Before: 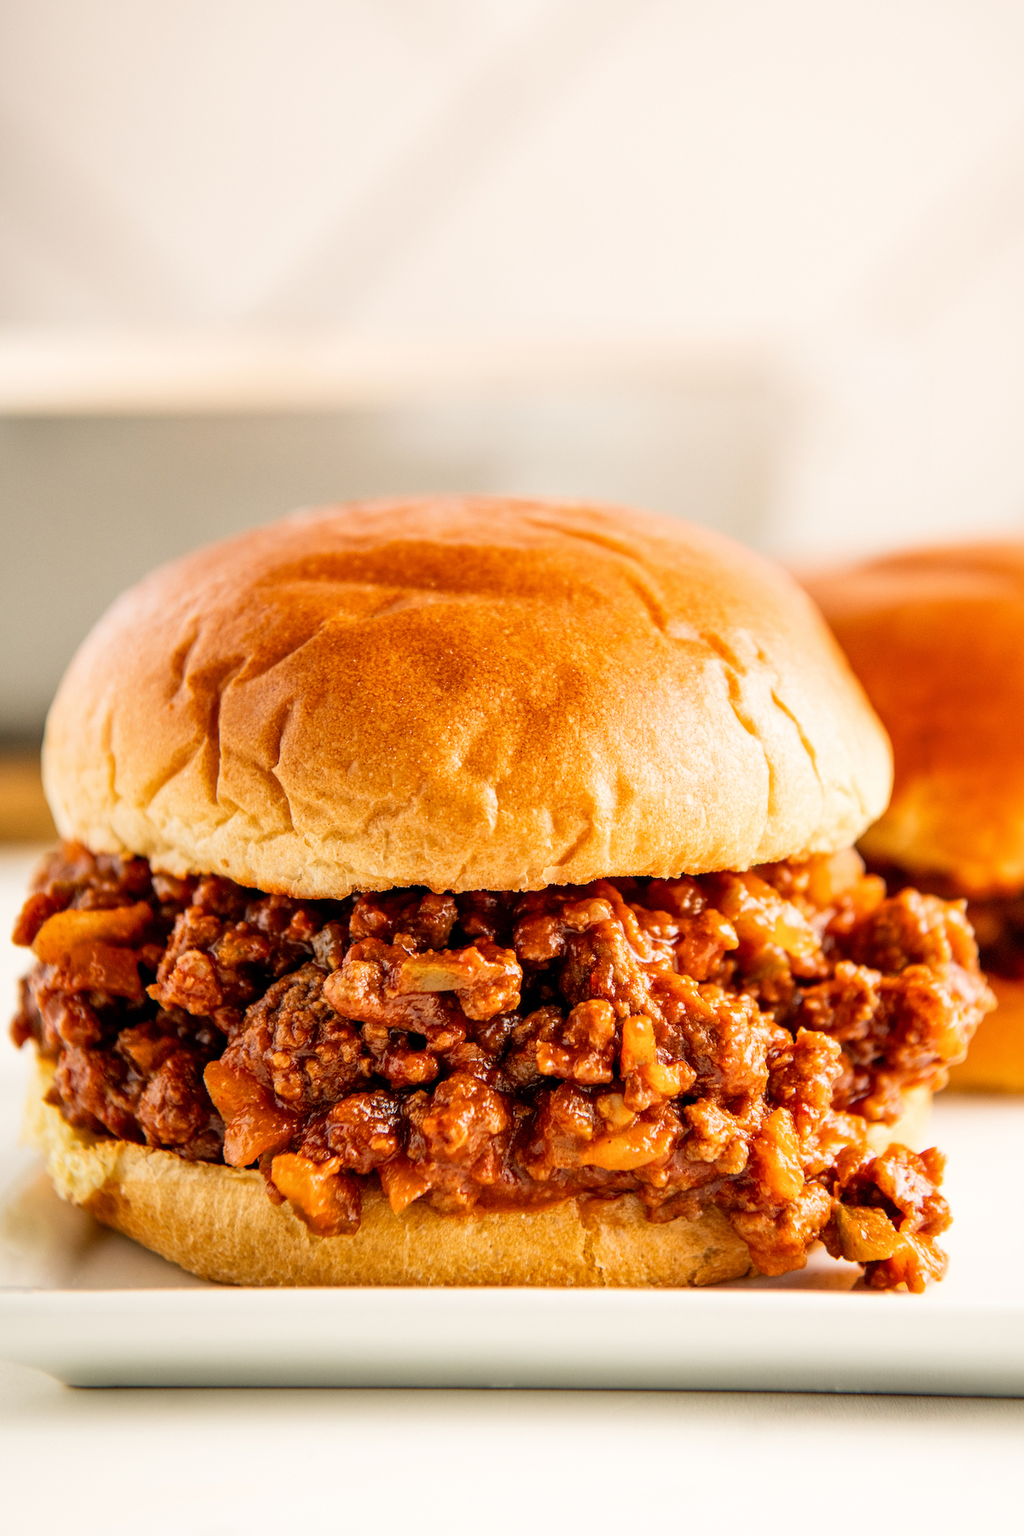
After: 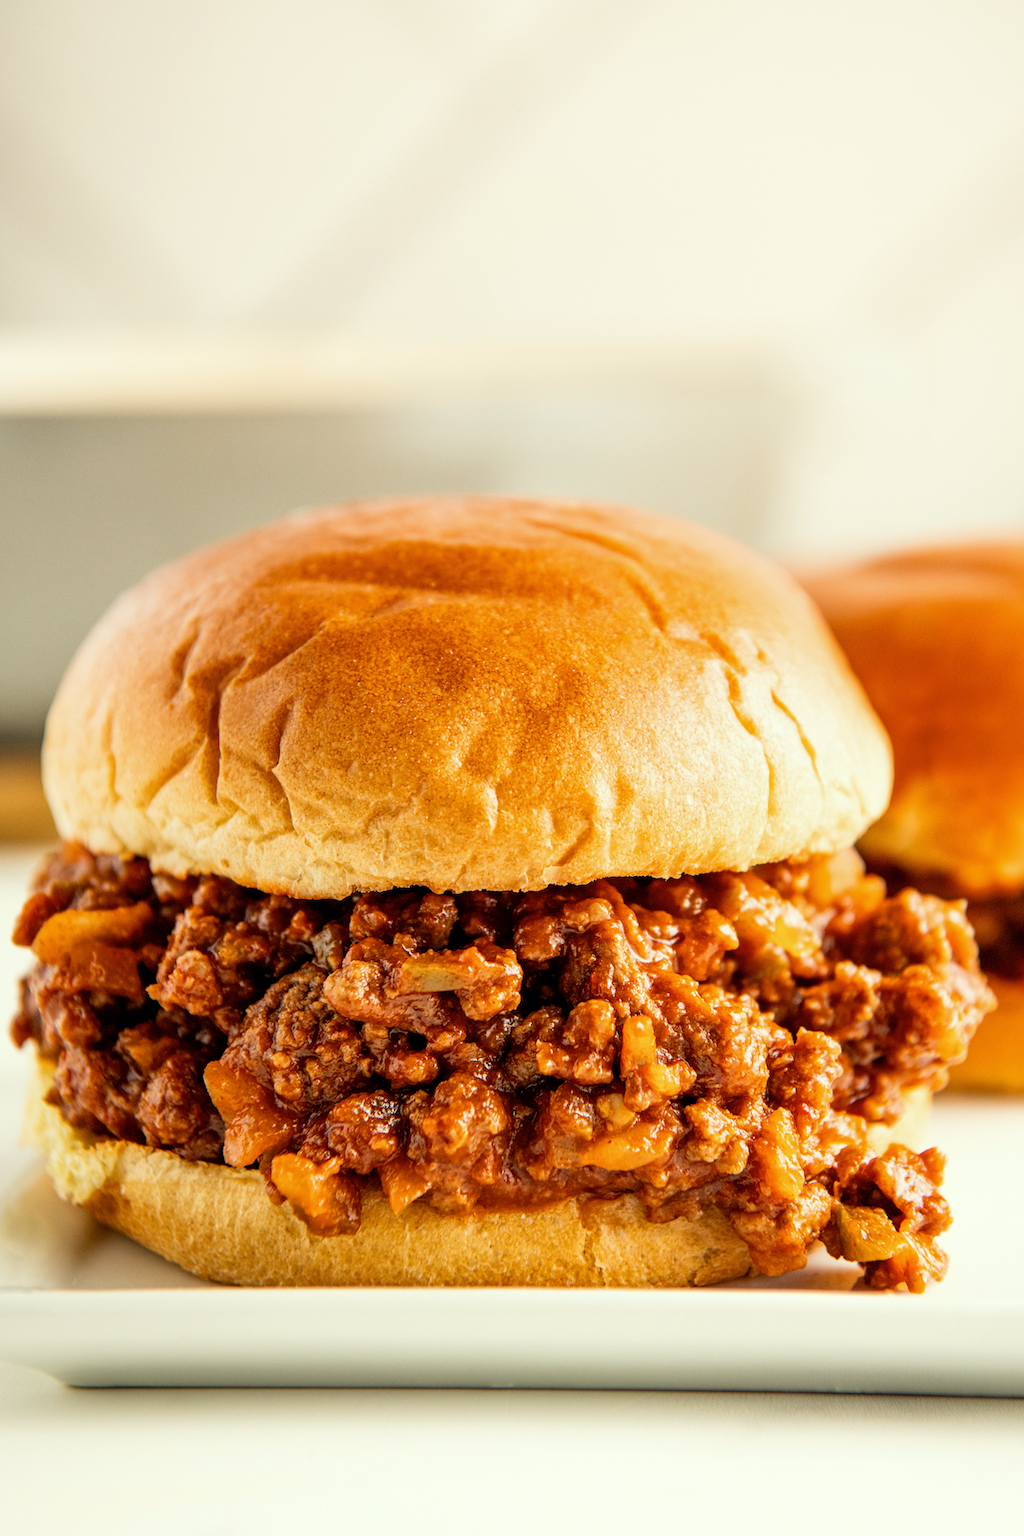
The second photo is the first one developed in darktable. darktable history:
color correction: highlights a* -4.71, highlights b* 5.06, saturation 0.943
